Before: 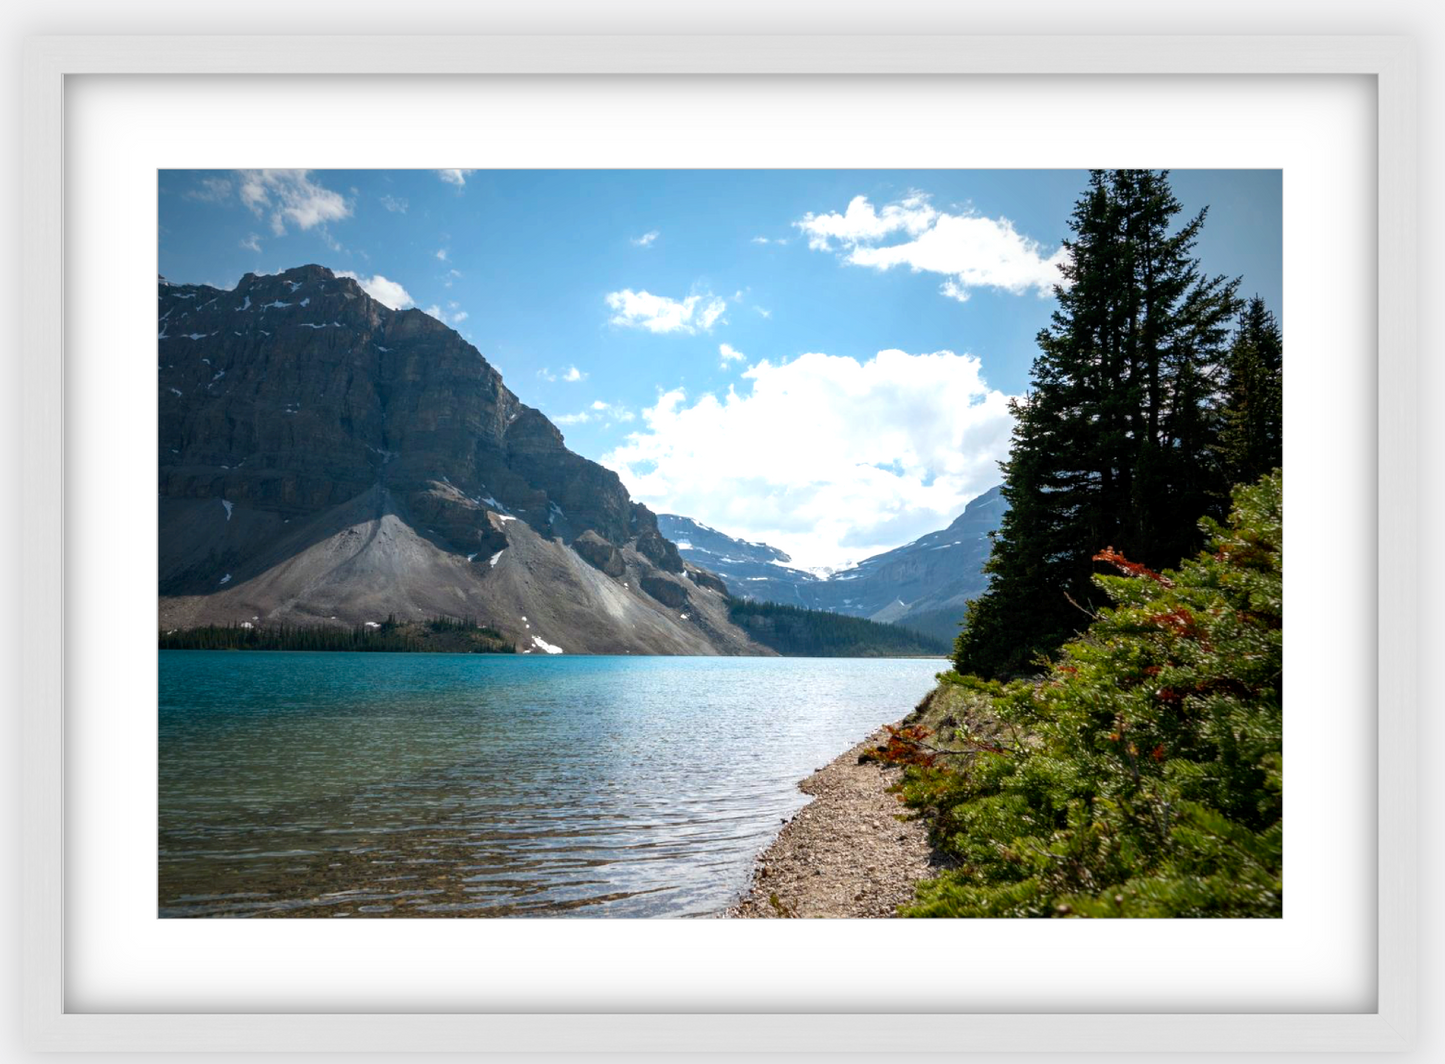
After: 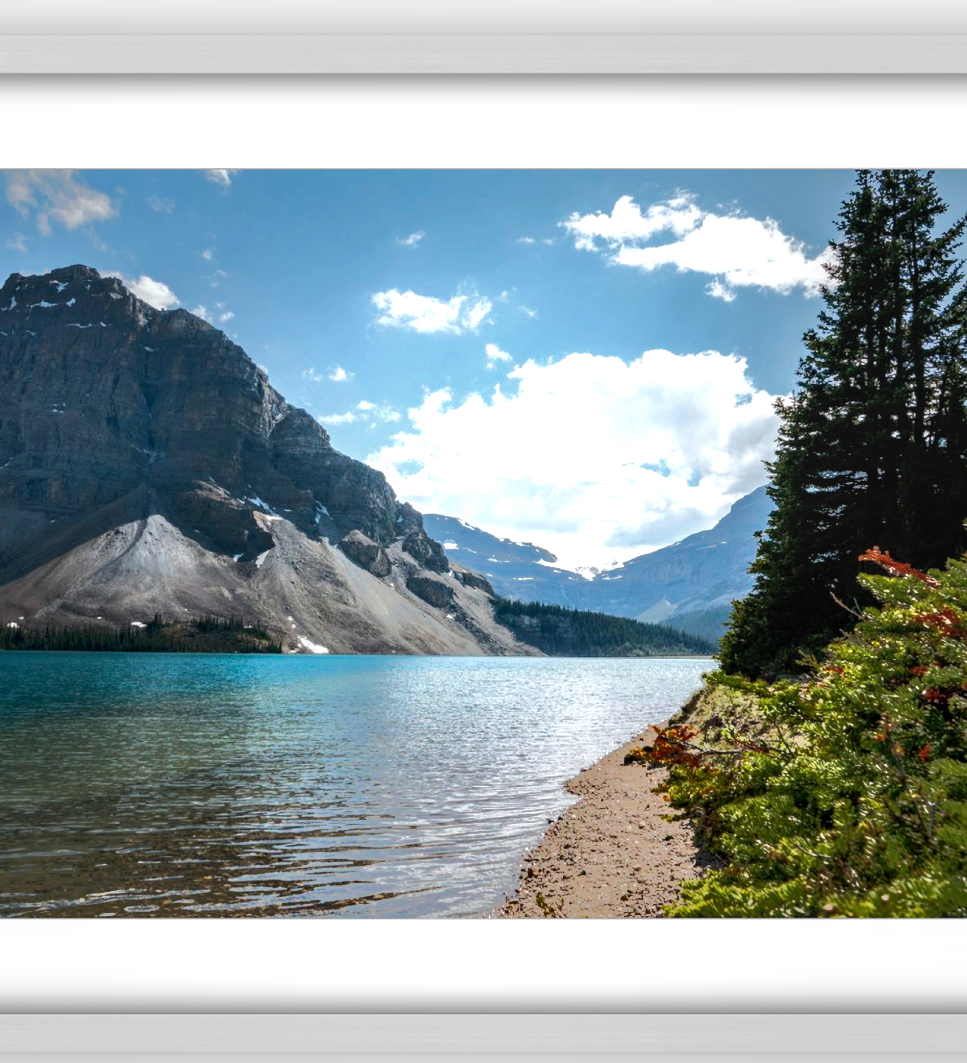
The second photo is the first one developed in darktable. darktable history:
crop and rotate: left 16.241%, right 16.806%
tone equalizer: -7 EV -0.625 EV, -6 EV 0.993 EV, -5 EV -0.488 EV, -4 EV 0.436 EV, -3 EV 0.435 EV, -2 EV 0.138 EV, -1 EV -0.167 EV, +0 EV -0.39 EV, edges refinement/feathering 500, mask exposure compensation -1.57 EV, preserve details guided filter
local contrast: on, module defaults
